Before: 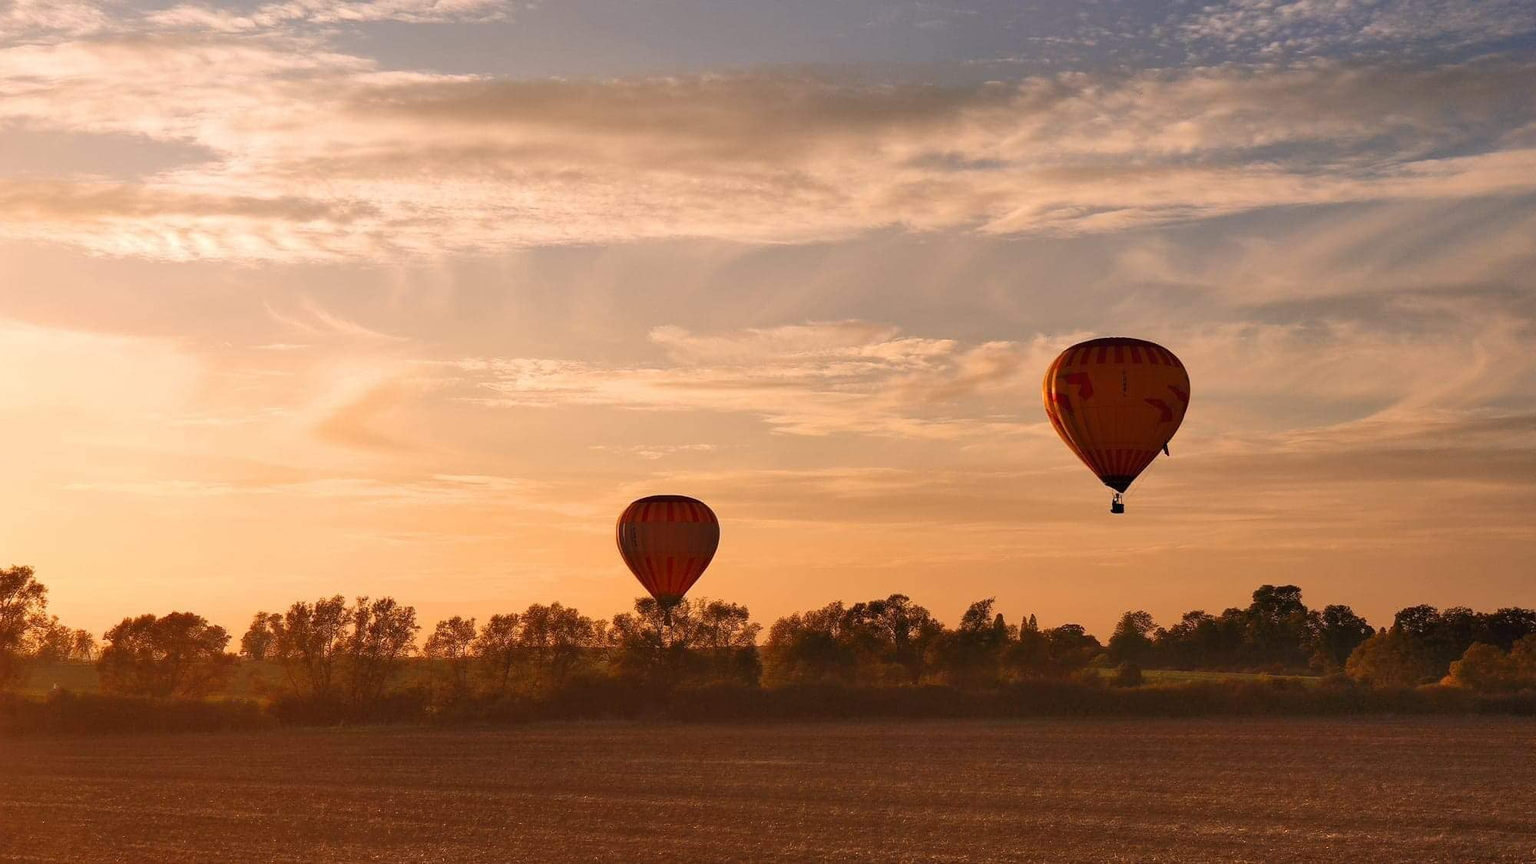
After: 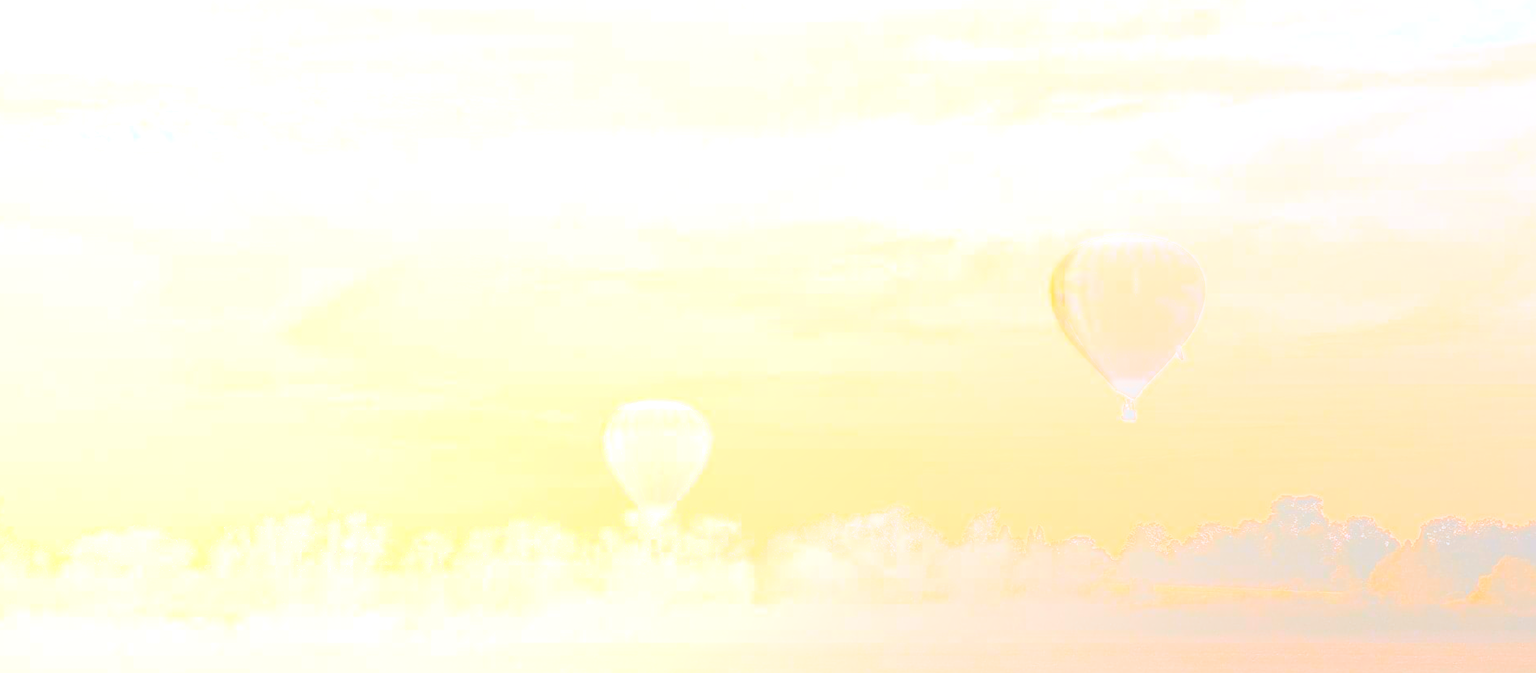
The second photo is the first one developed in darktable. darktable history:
color calibration: x 0.38, y 0.391, temperature 4086.74 K
exposure: exposure -0.04 EV, compensate highlight preservation false
bloom: size 85%, threshold 5%, strength 85%
crop and rotate: left 2.991%, top 13.302%, right 1.981%, bottom 12.636%
color contrast: green-magenta contrast 0.85, blue-yellow contrast 1.25, unbound 0
local contrast: highlights 100%, shadows 100%, detail 120%, midtone range 0.2
sharpen: on, module defaults
